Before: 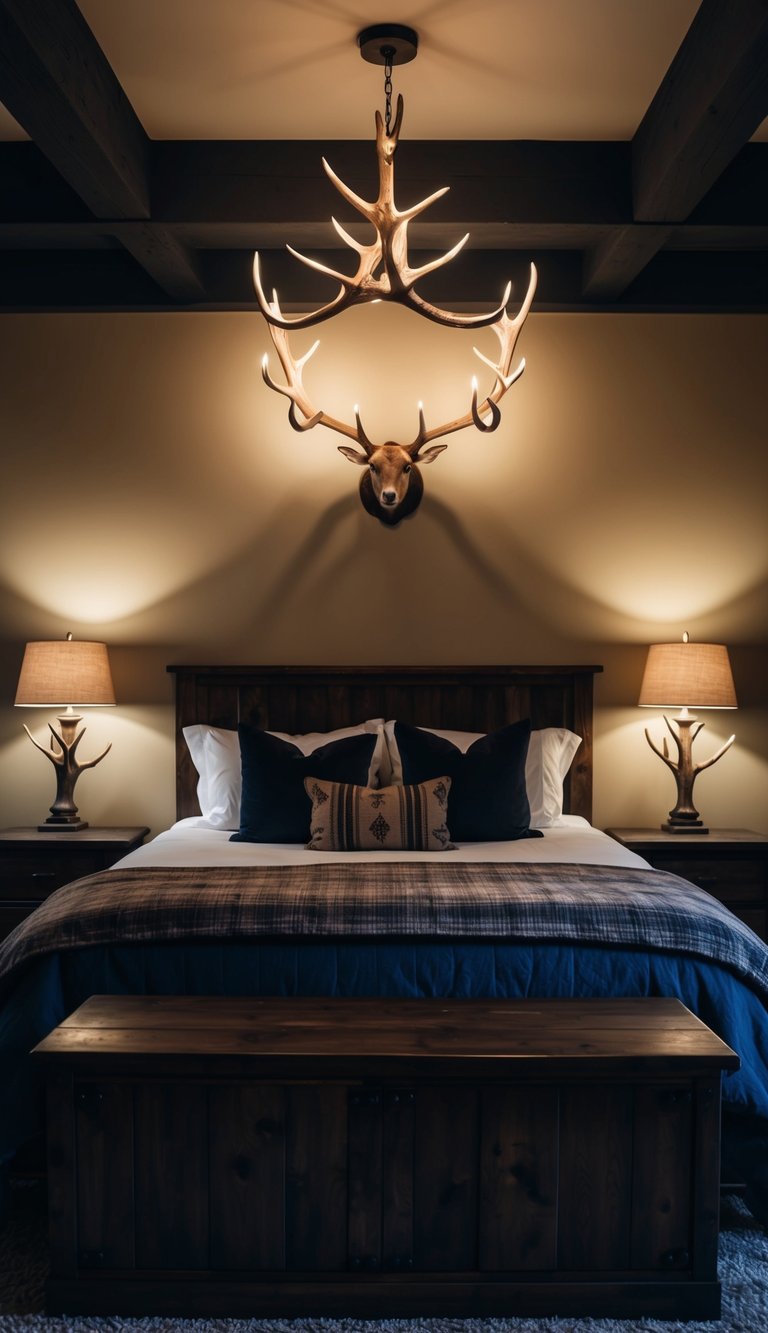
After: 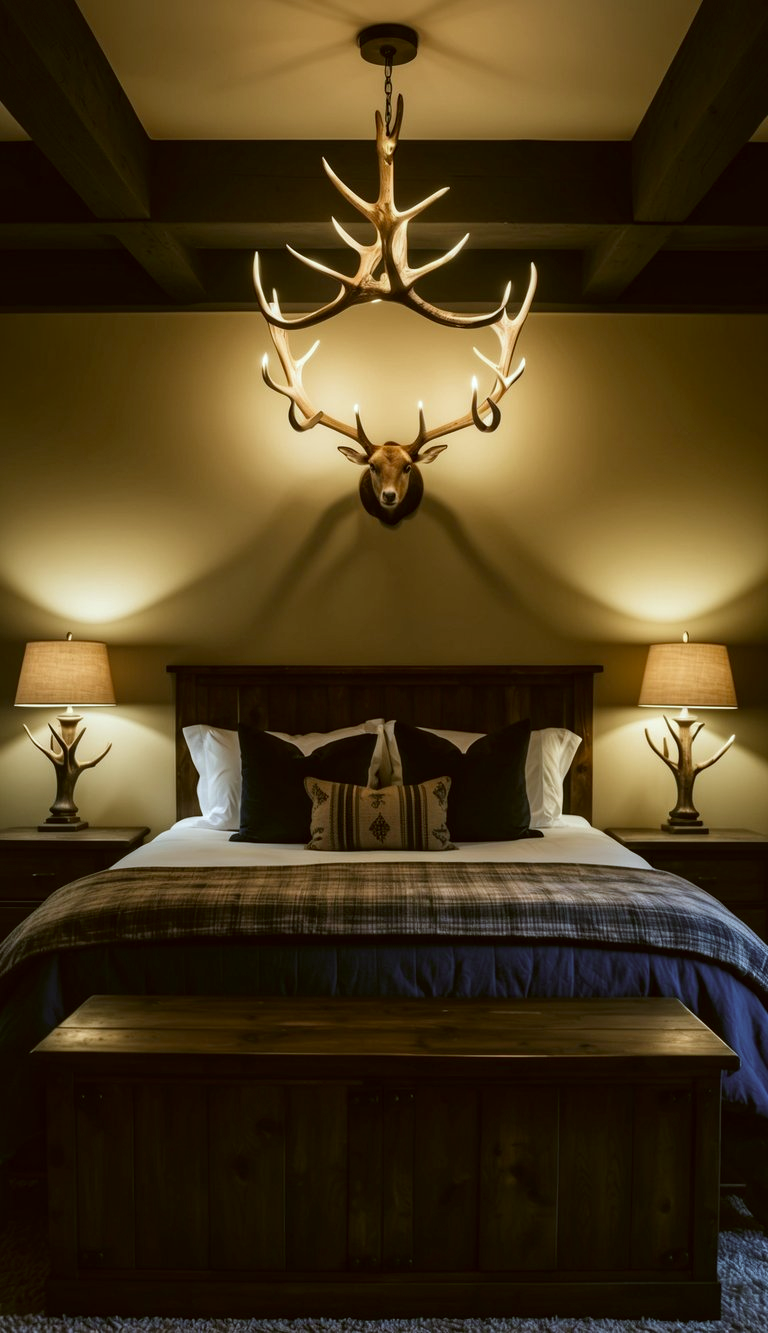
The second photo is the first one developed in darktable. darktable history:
local contrast: highlights 100%, shadows 100%, detail 120%, midtone range 0.2
velvia: strength 15%
white balance: red 0.924, blue 1.095
color correction: highlights a* -1.43, highlights b* 10.12, shadows a* 0.395, shadows b* 19.35
